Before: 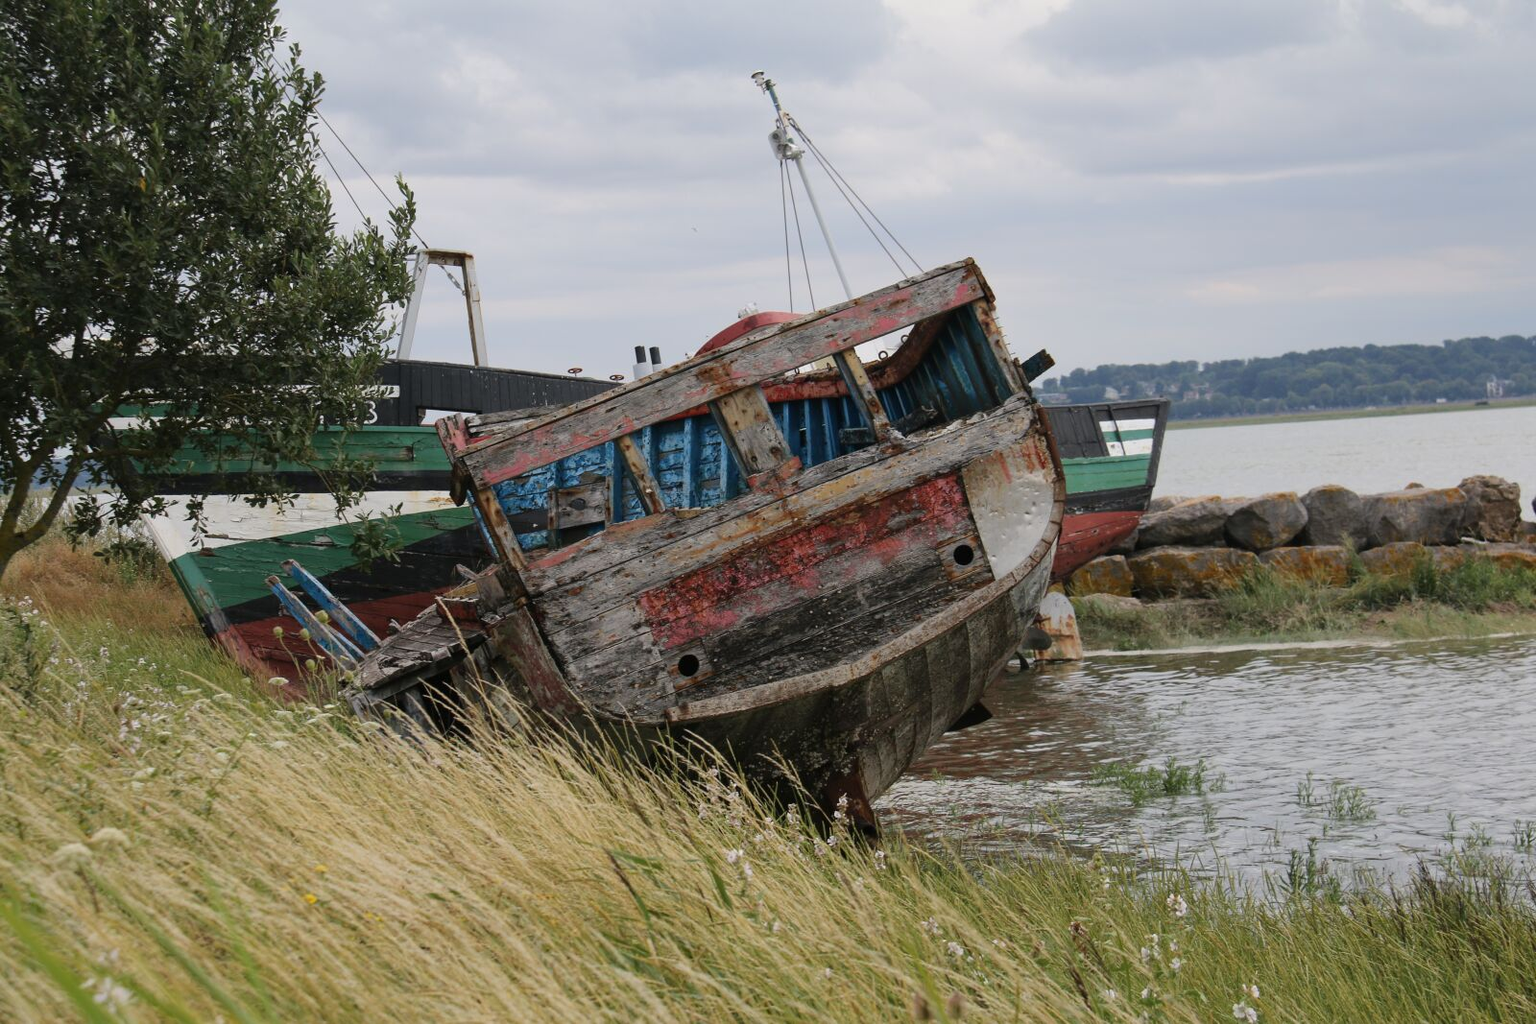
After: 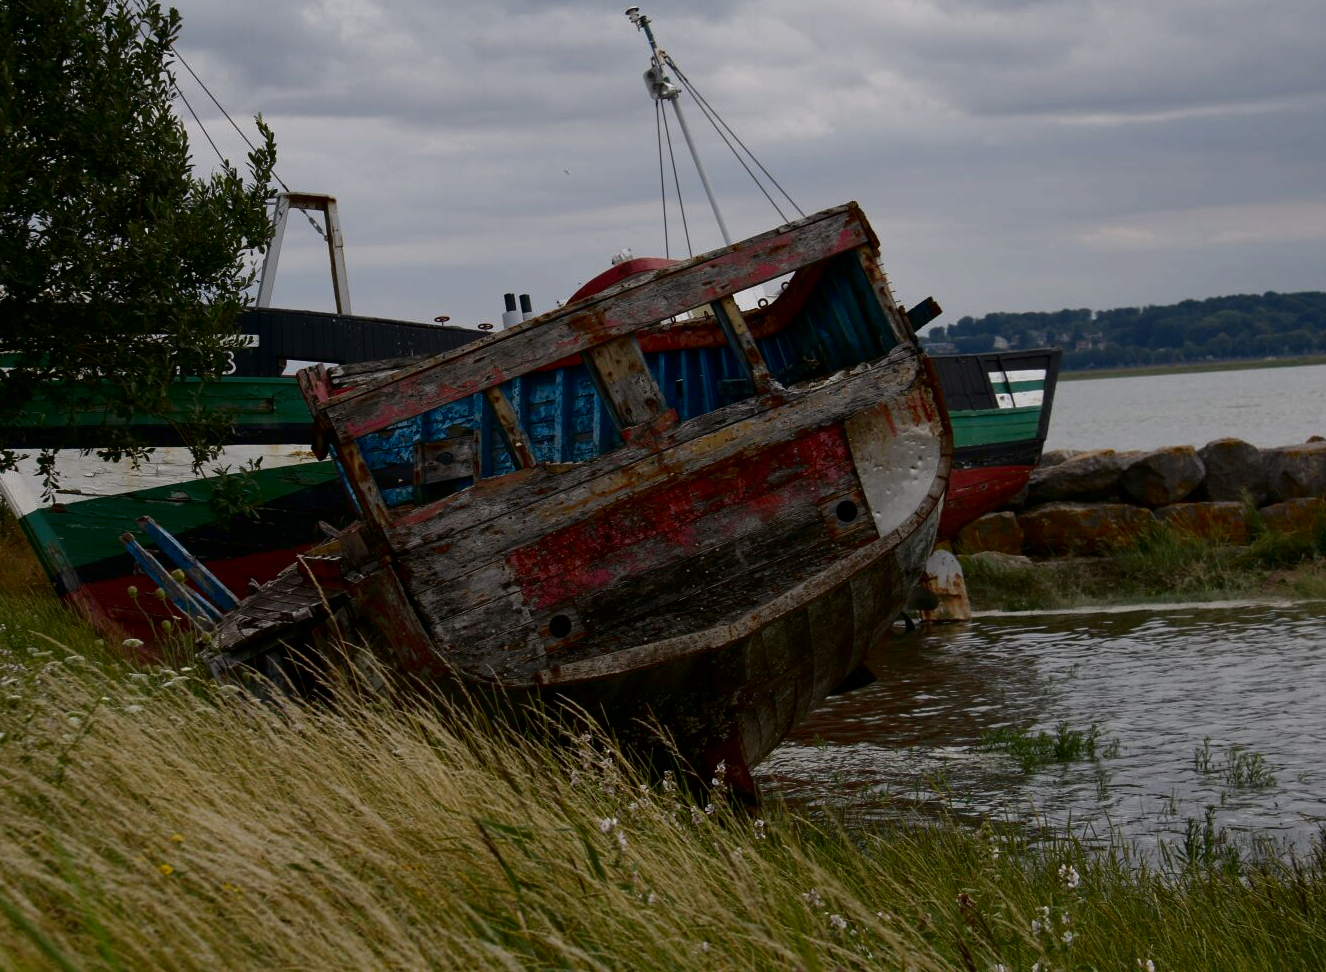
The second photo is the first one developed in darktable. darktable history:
crop: left 9.813%, top 6.298%, right 7.276%, bottom 2.54%
contrast brightness saturation: brightness -0.506
